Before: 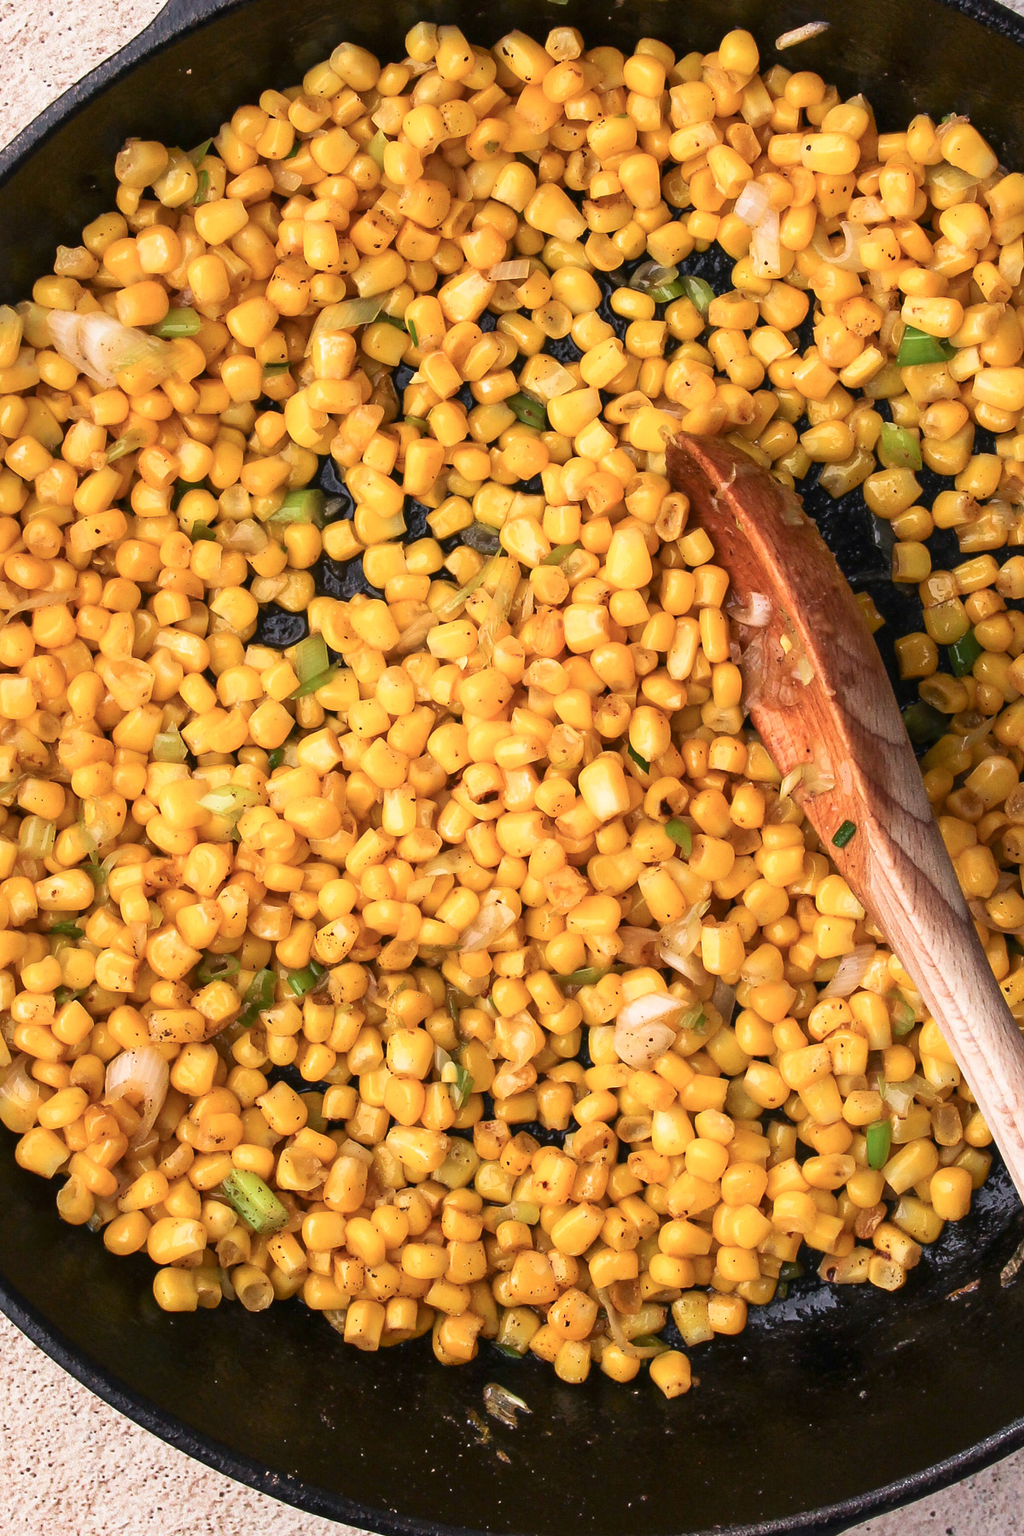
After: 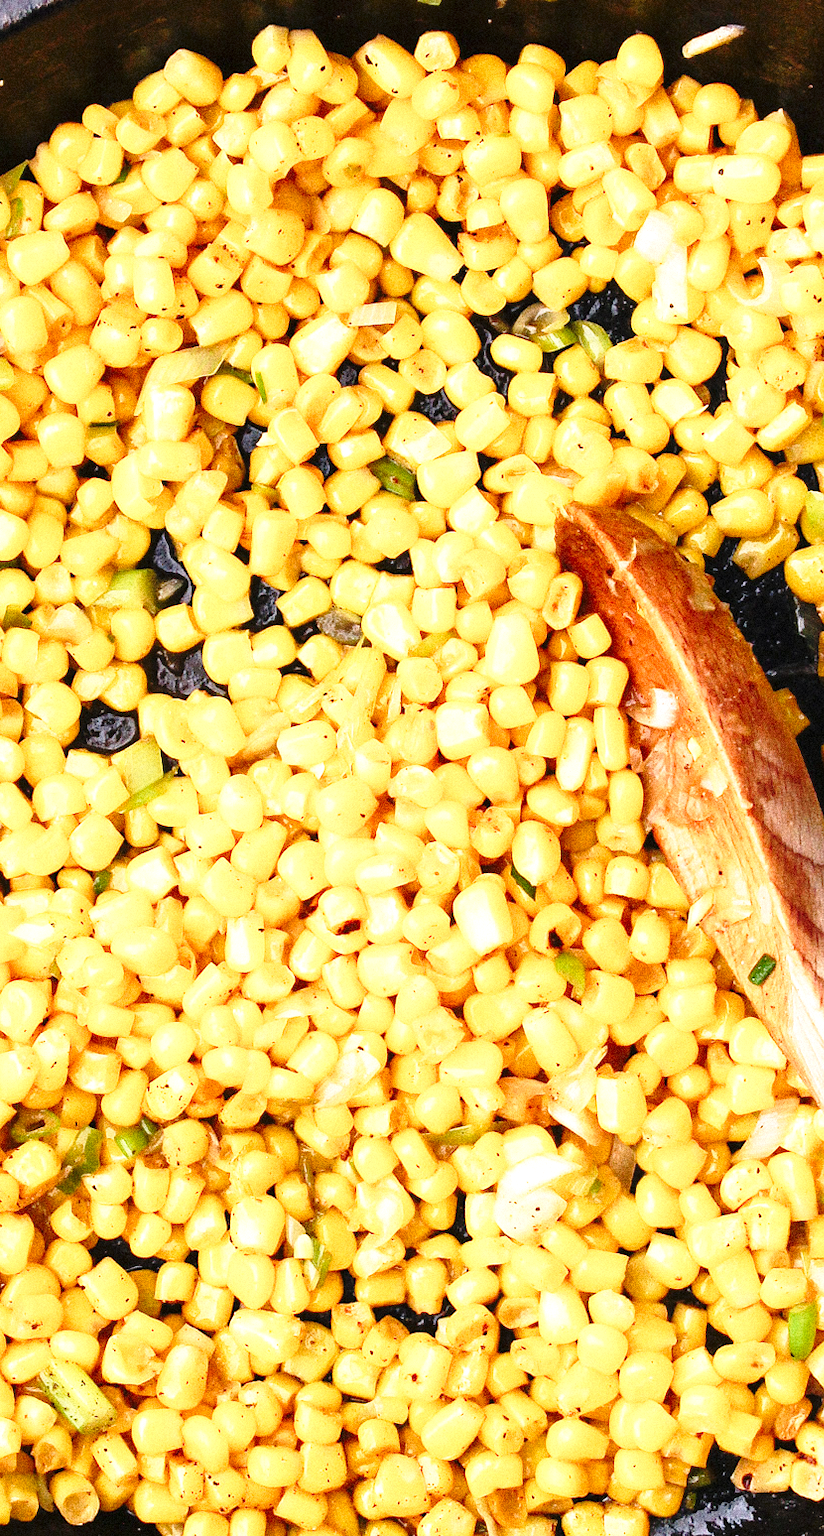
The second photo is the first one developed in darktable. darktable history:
exposure: black level correction 0, exposure 0.7 EV, compensate exposure bias true, compensate highlight preservation false
grain: coarseness 14.49 ISO, strength 48.04%, mid-tones bias 35%
crop: left 18.479%, right 12.2%, bottom 13.971%
base curve: curves: ch0 [(0, 0) (0.04, 0.03) (0.133, 0.232) (0.448, 0.748) (0.843, 0.968) (1, 1)], preserve colors none
